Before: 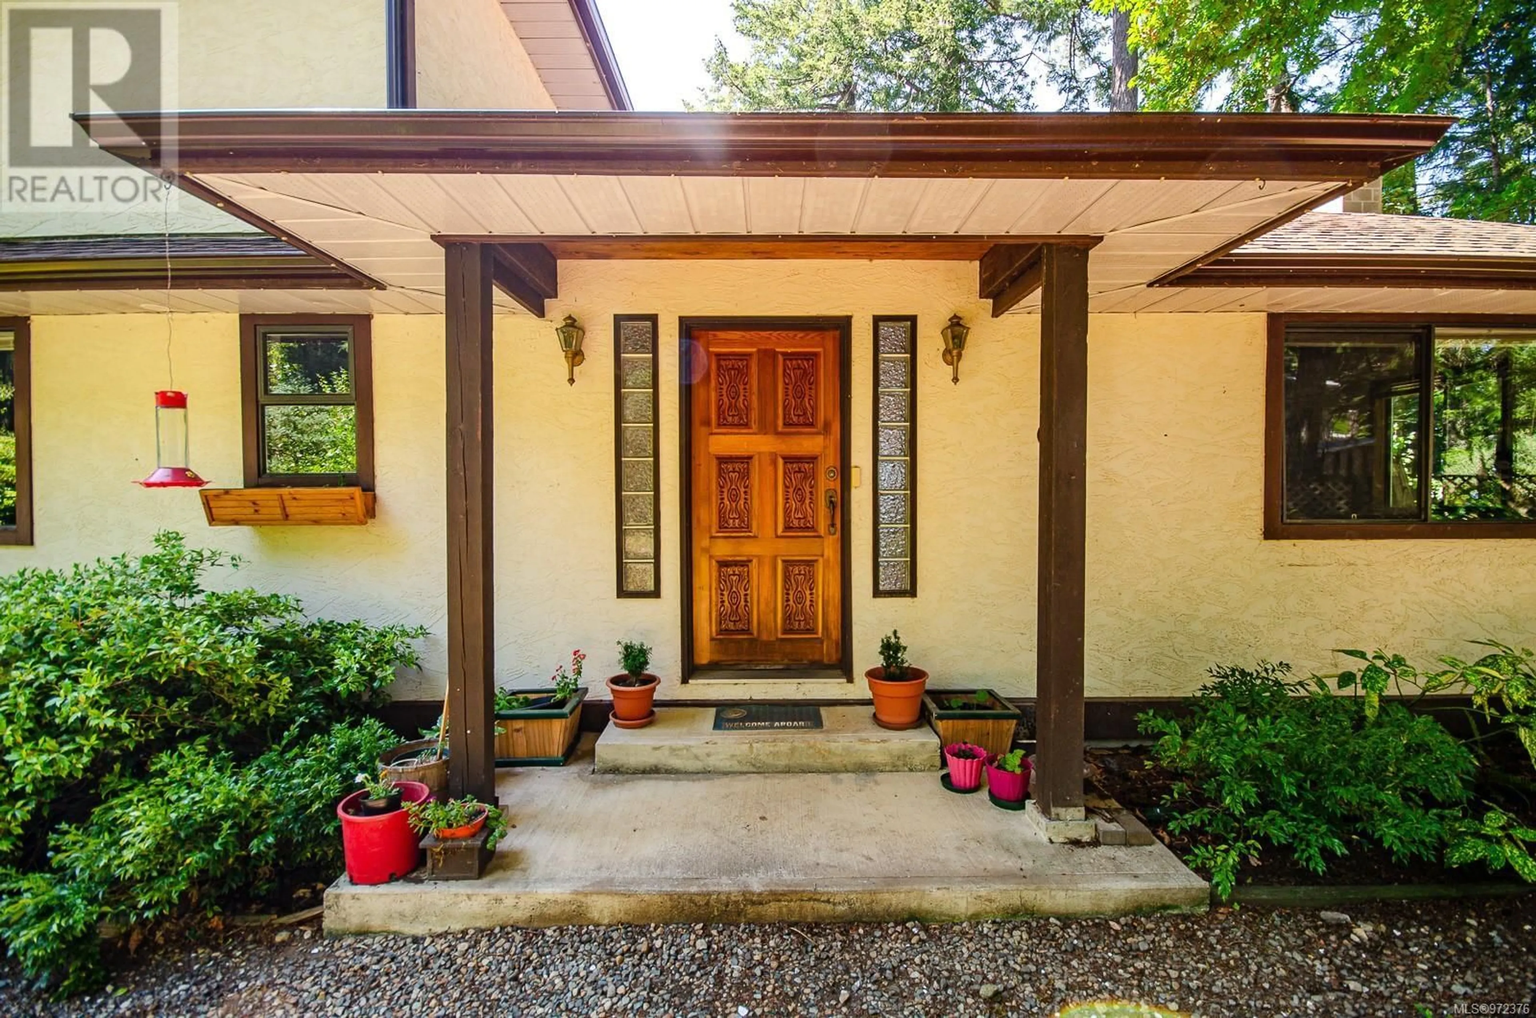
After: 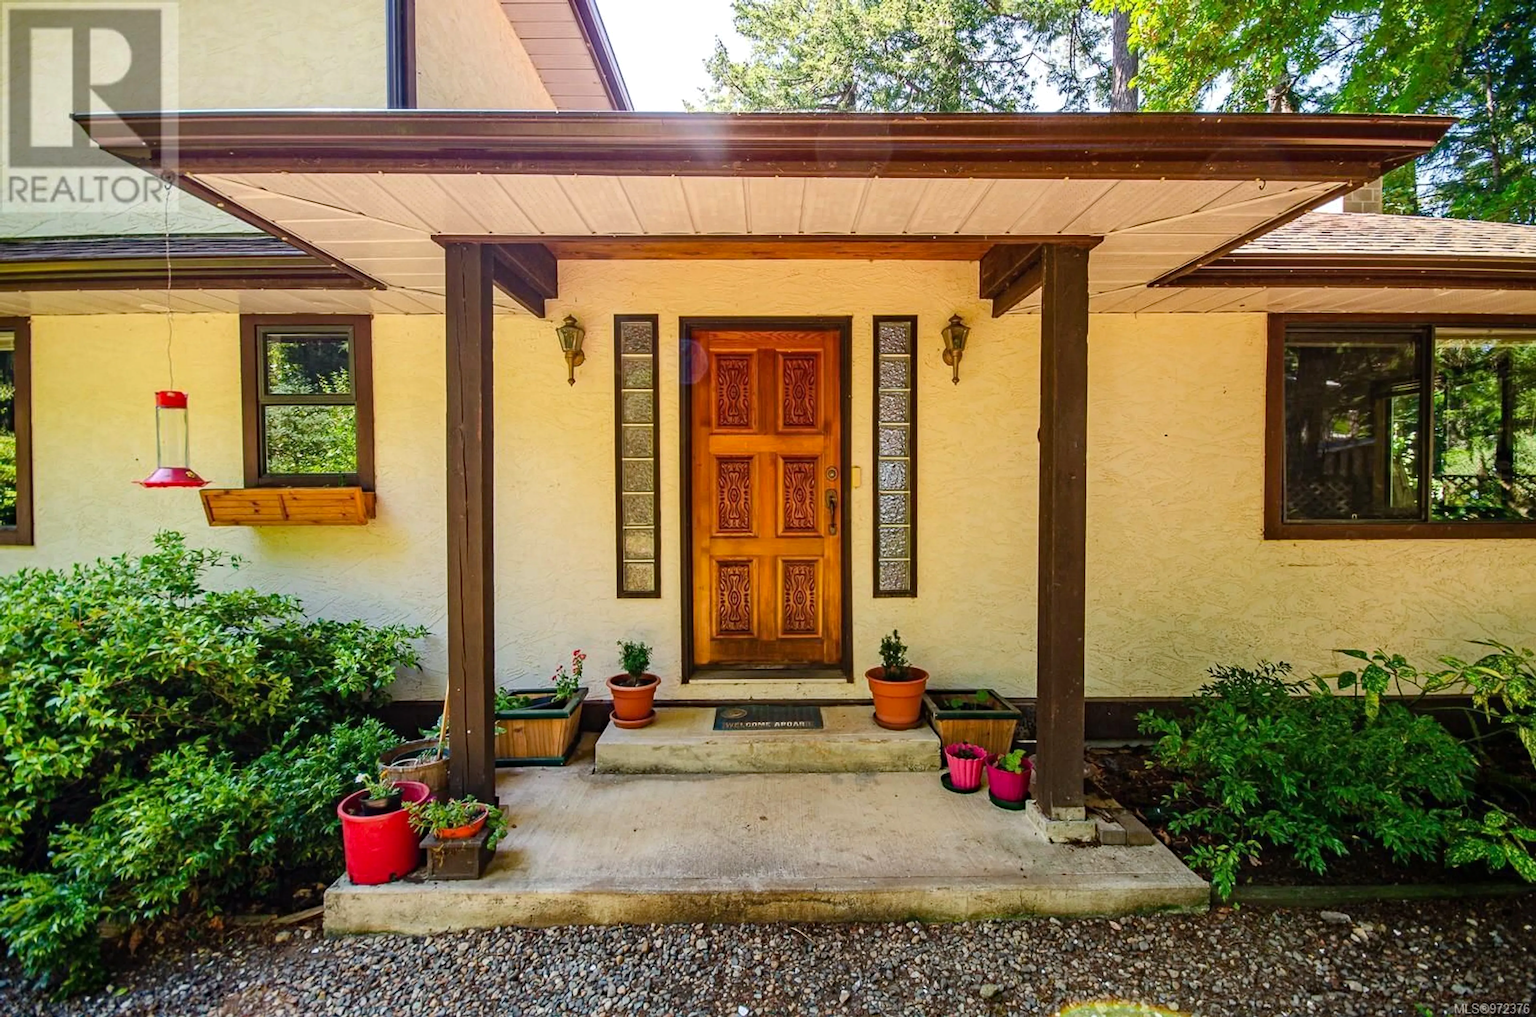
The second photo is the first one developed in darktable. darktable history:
base curve: exposure shift 0, preserve colors none
haze removal: compatibility mode true, adaptive false
